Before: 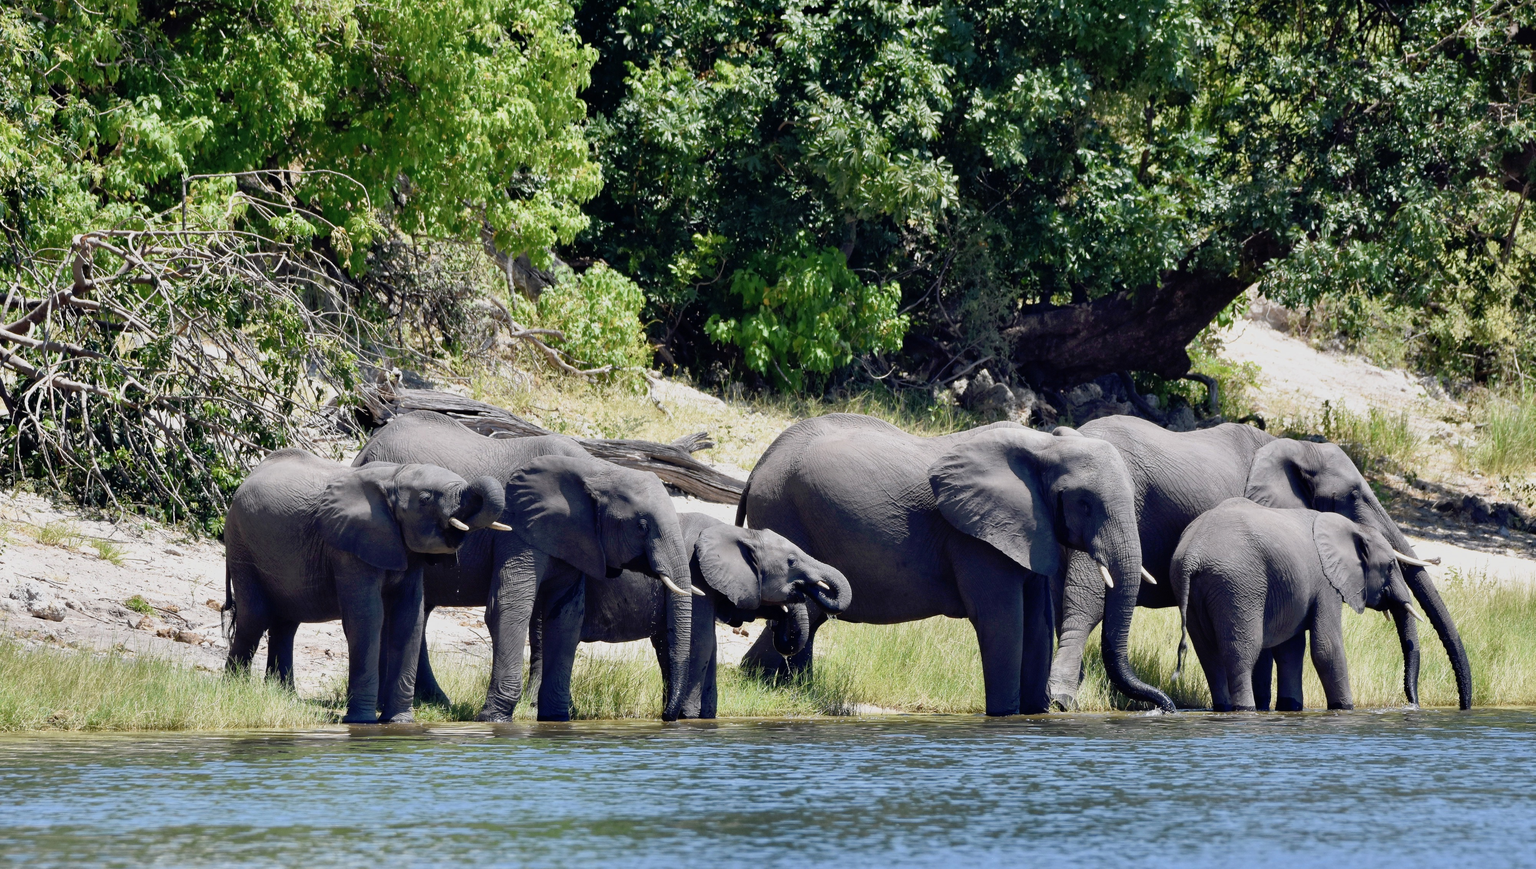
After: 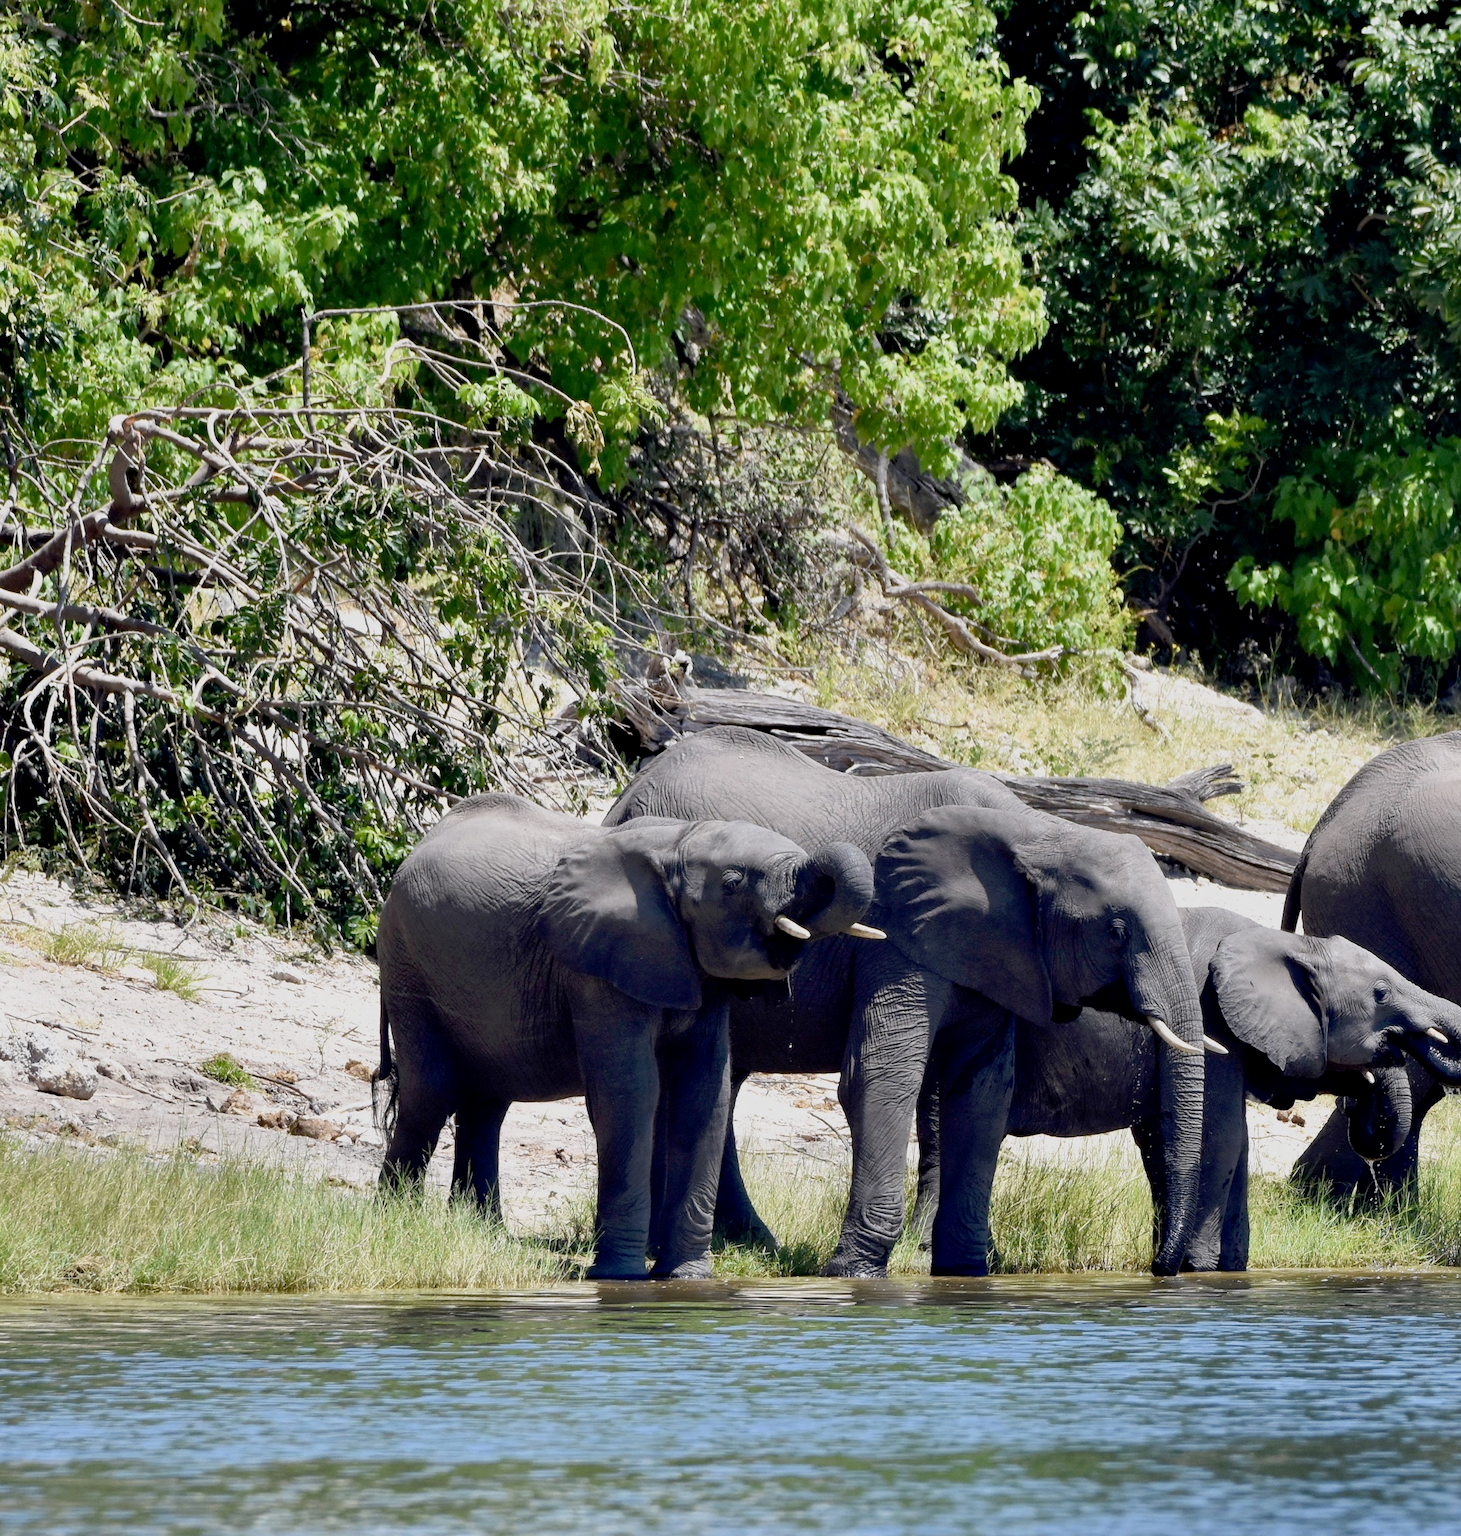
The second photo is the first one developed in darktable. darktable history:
crop: left 0.75%, right 45.465%, bottom 0.081%
